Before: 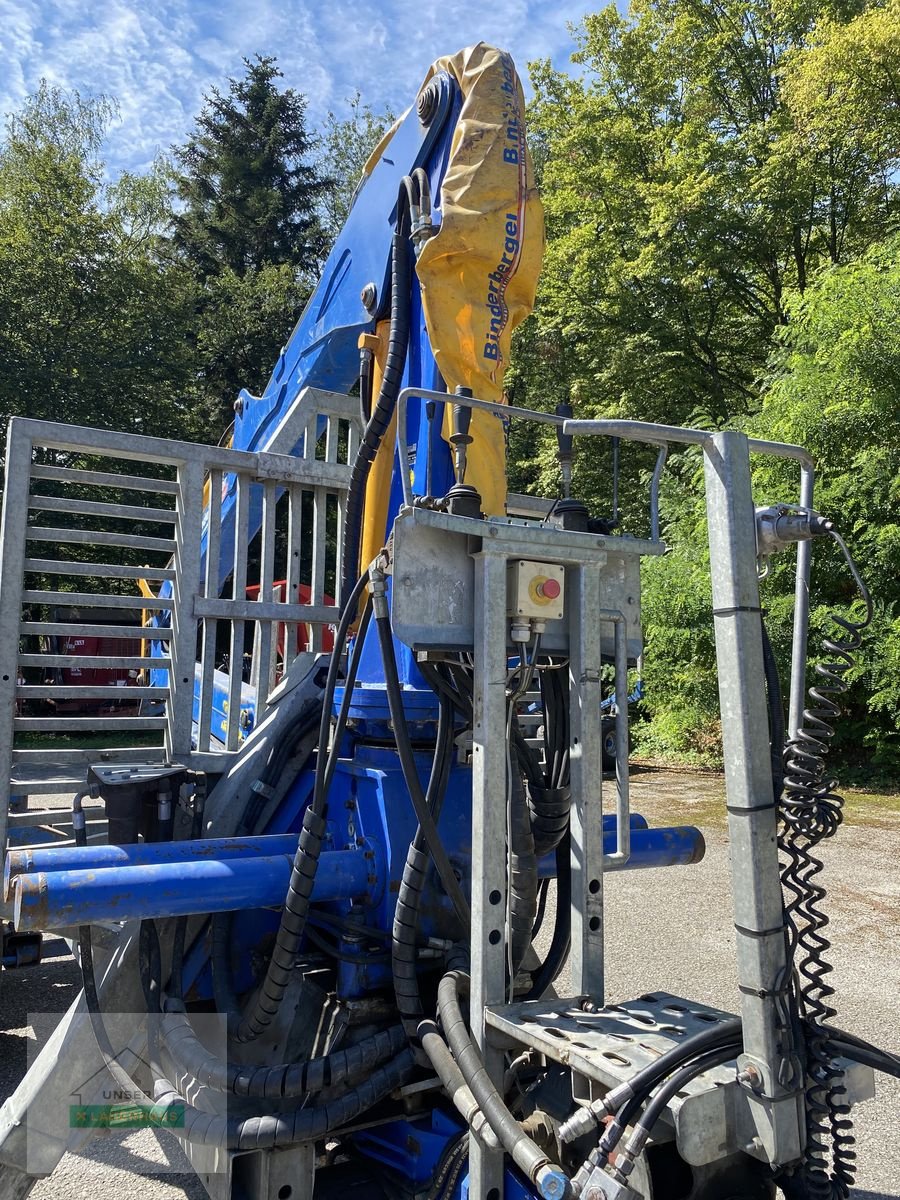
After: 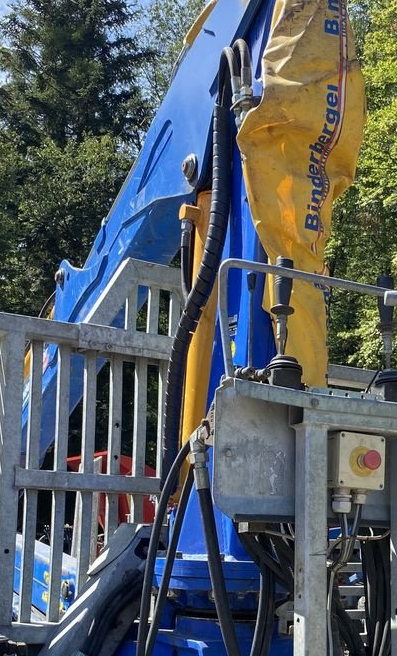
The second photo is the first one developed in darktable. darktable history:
crop: left 19.998%, top 10.753%, right 35.786%, bottom 34.501%
